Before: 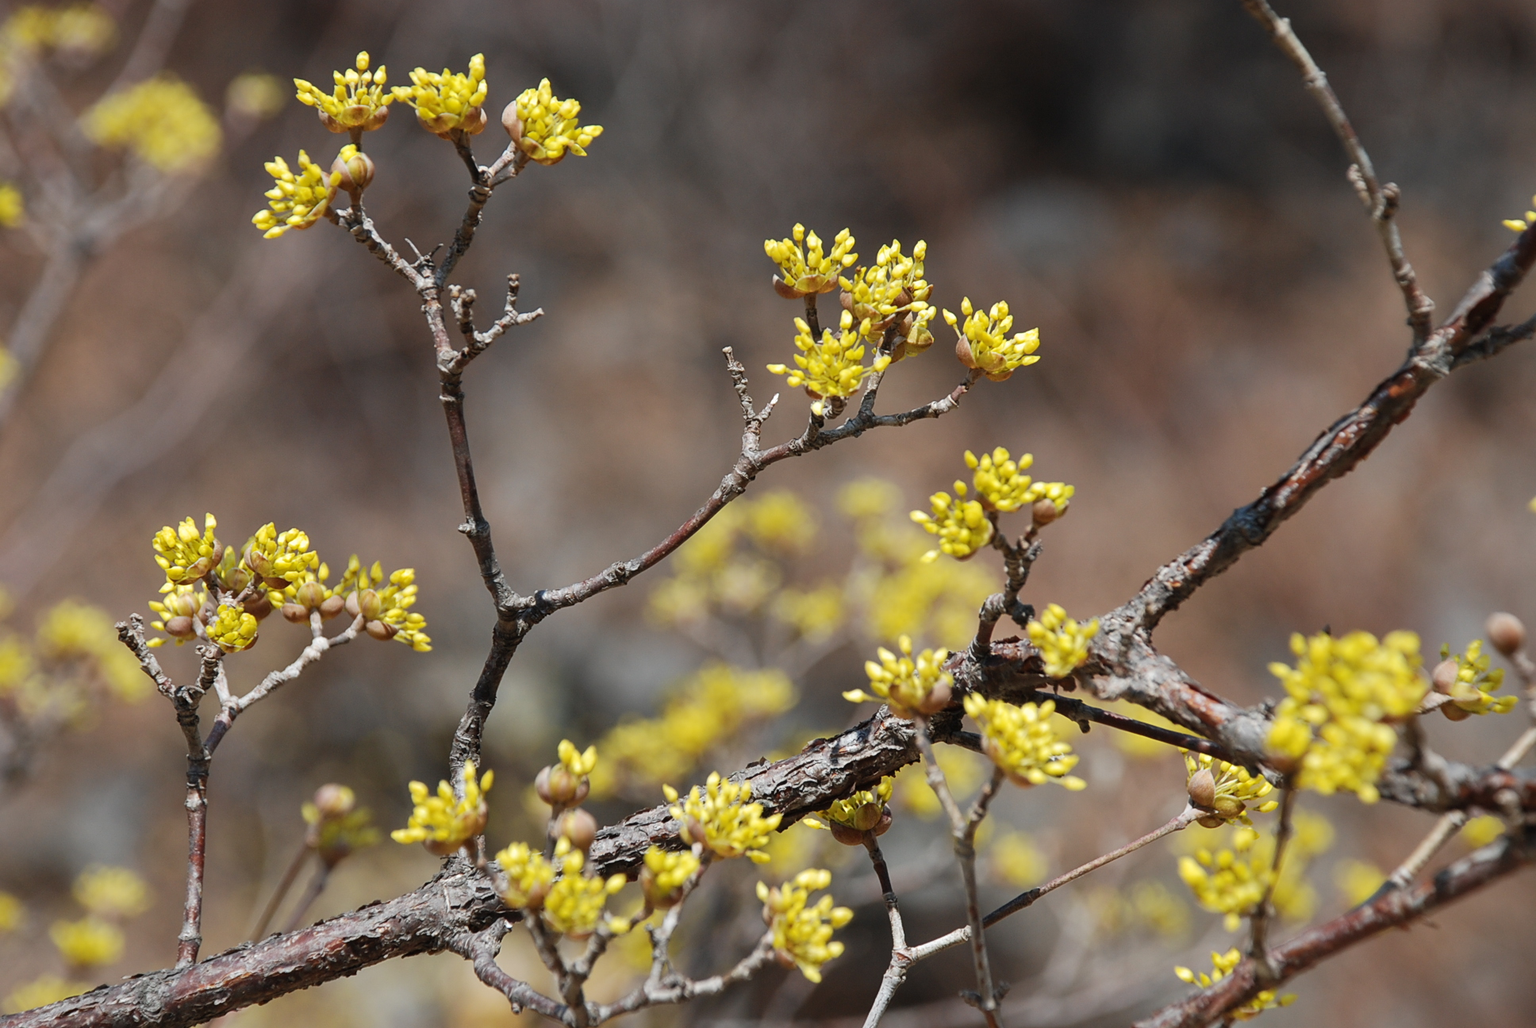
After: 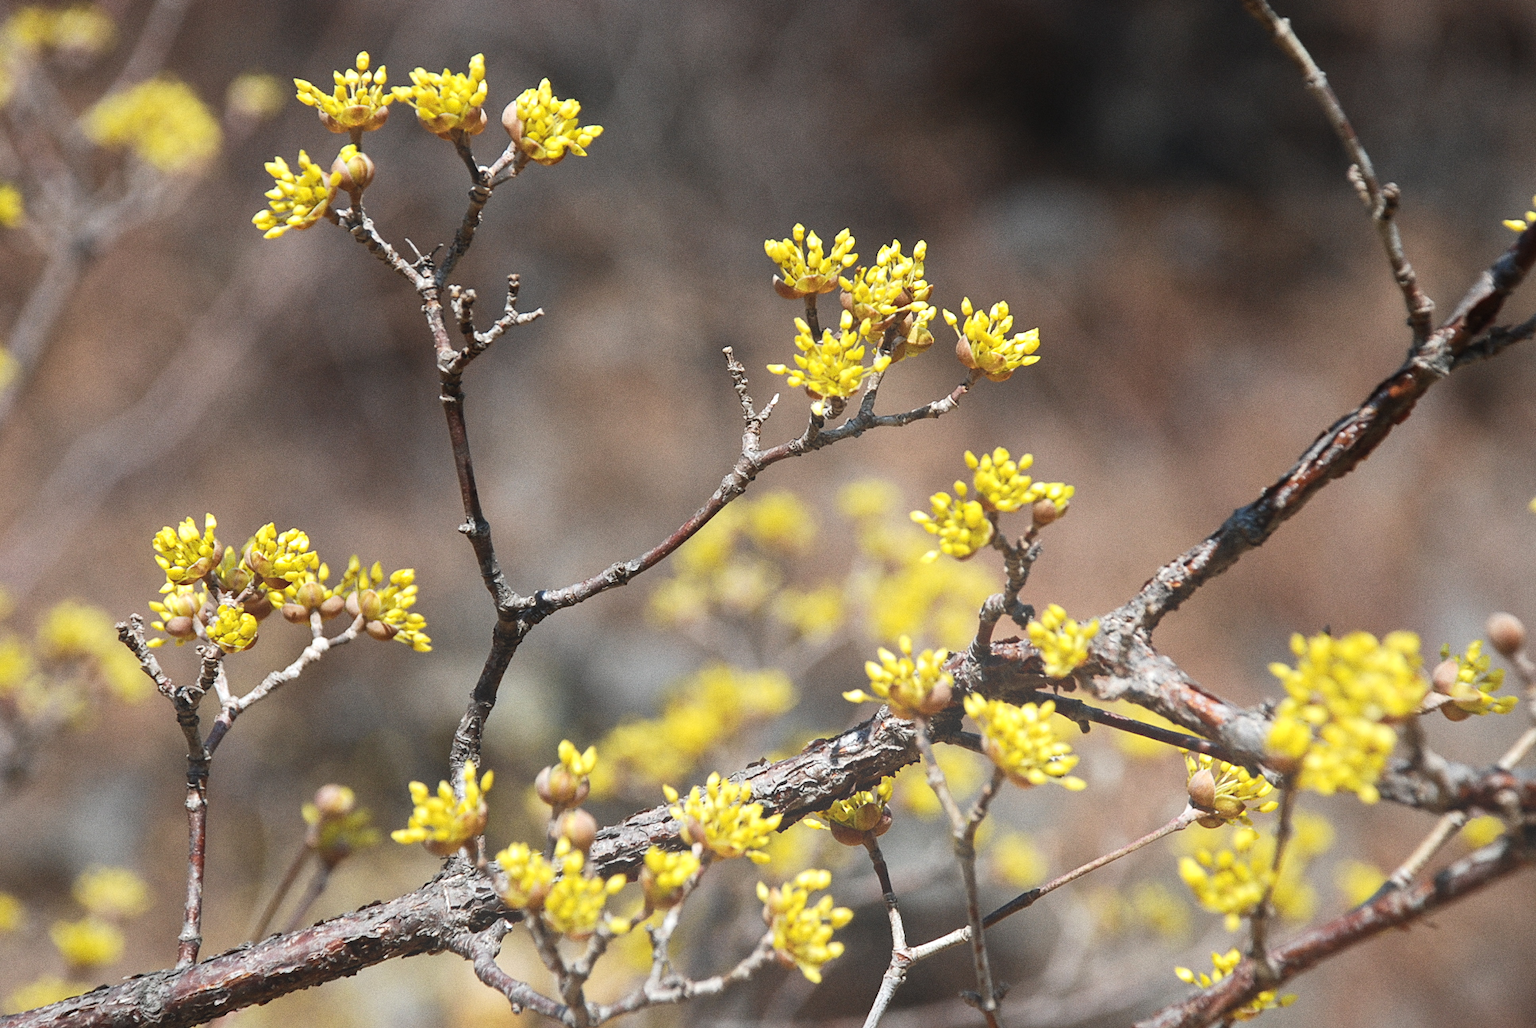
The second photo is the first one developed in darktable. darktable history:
bloom: size 38%, threshold 95%, strength 30%
tone equalizer: -8 EV -0.417 EV, -7 EV -0.389 EV, -6 EV -0.333 EV, -5 EV -0.222 EV, -3 EV 0.222 EV, -2 EV 0.333 EV, -1 EV 0.389 EV, +0 EV 0.417 EV, edges refinement/feathering 500, mask exposure compensation -1.57 EV, preserve details no
grain: coarseness 0.47 ISO
